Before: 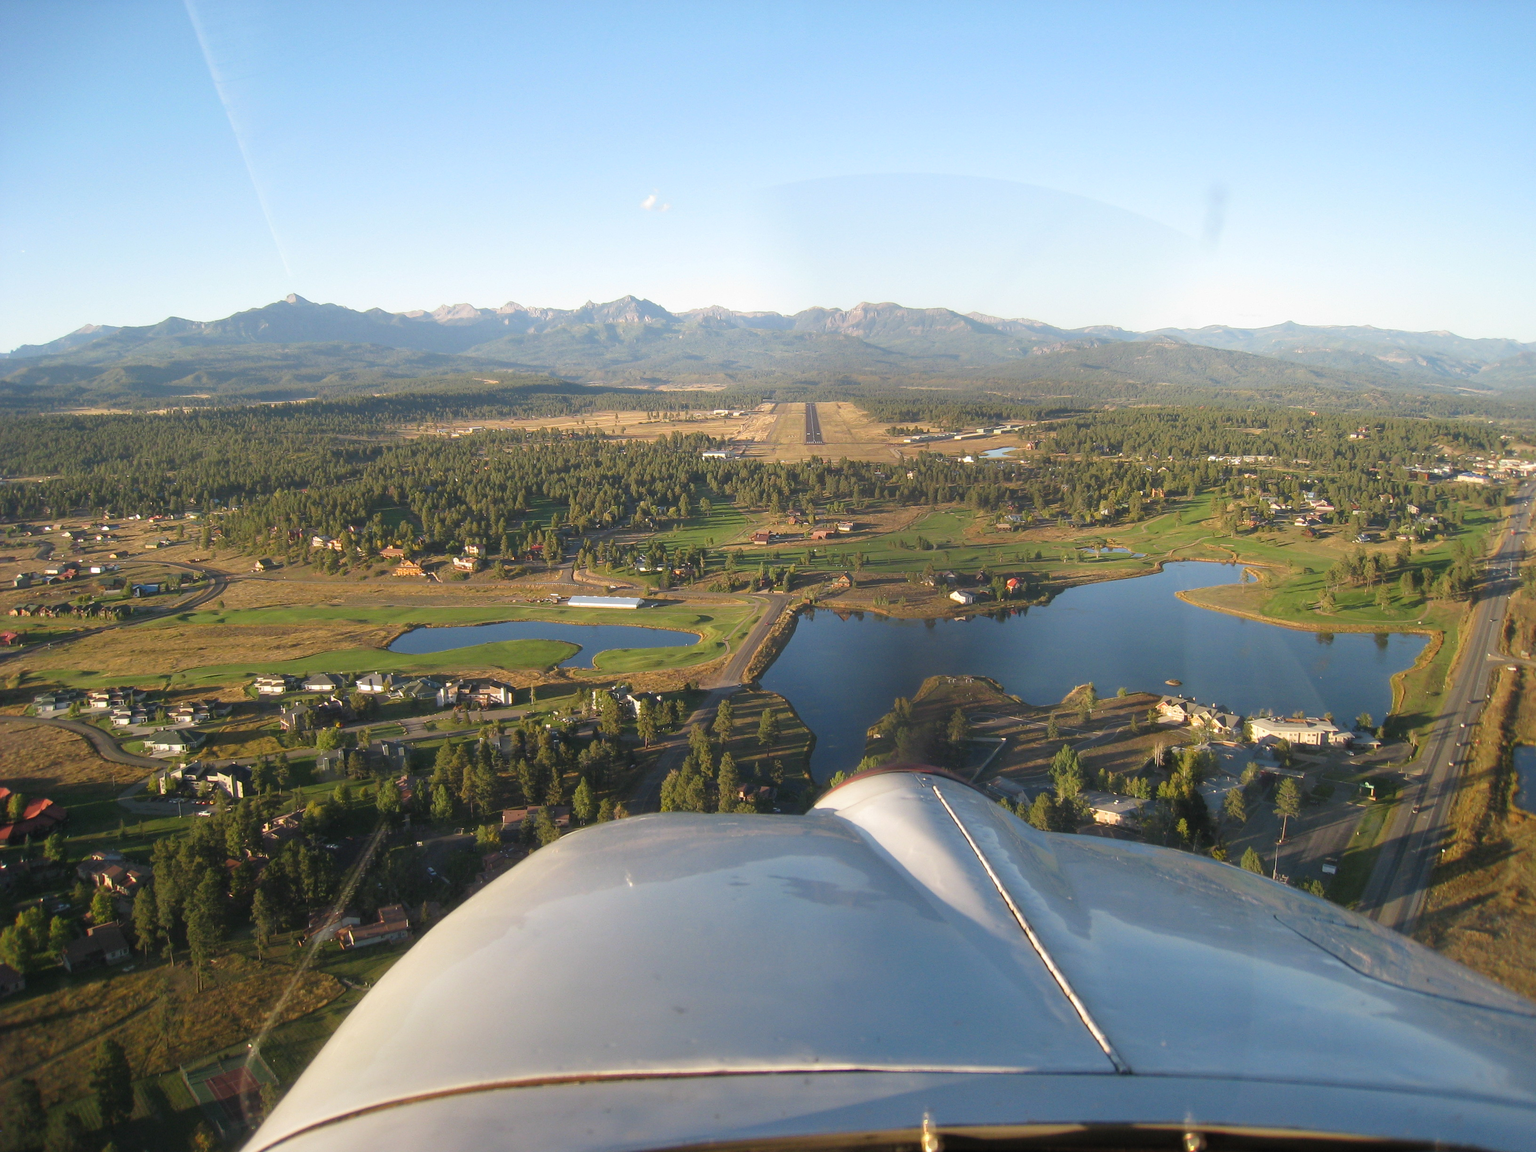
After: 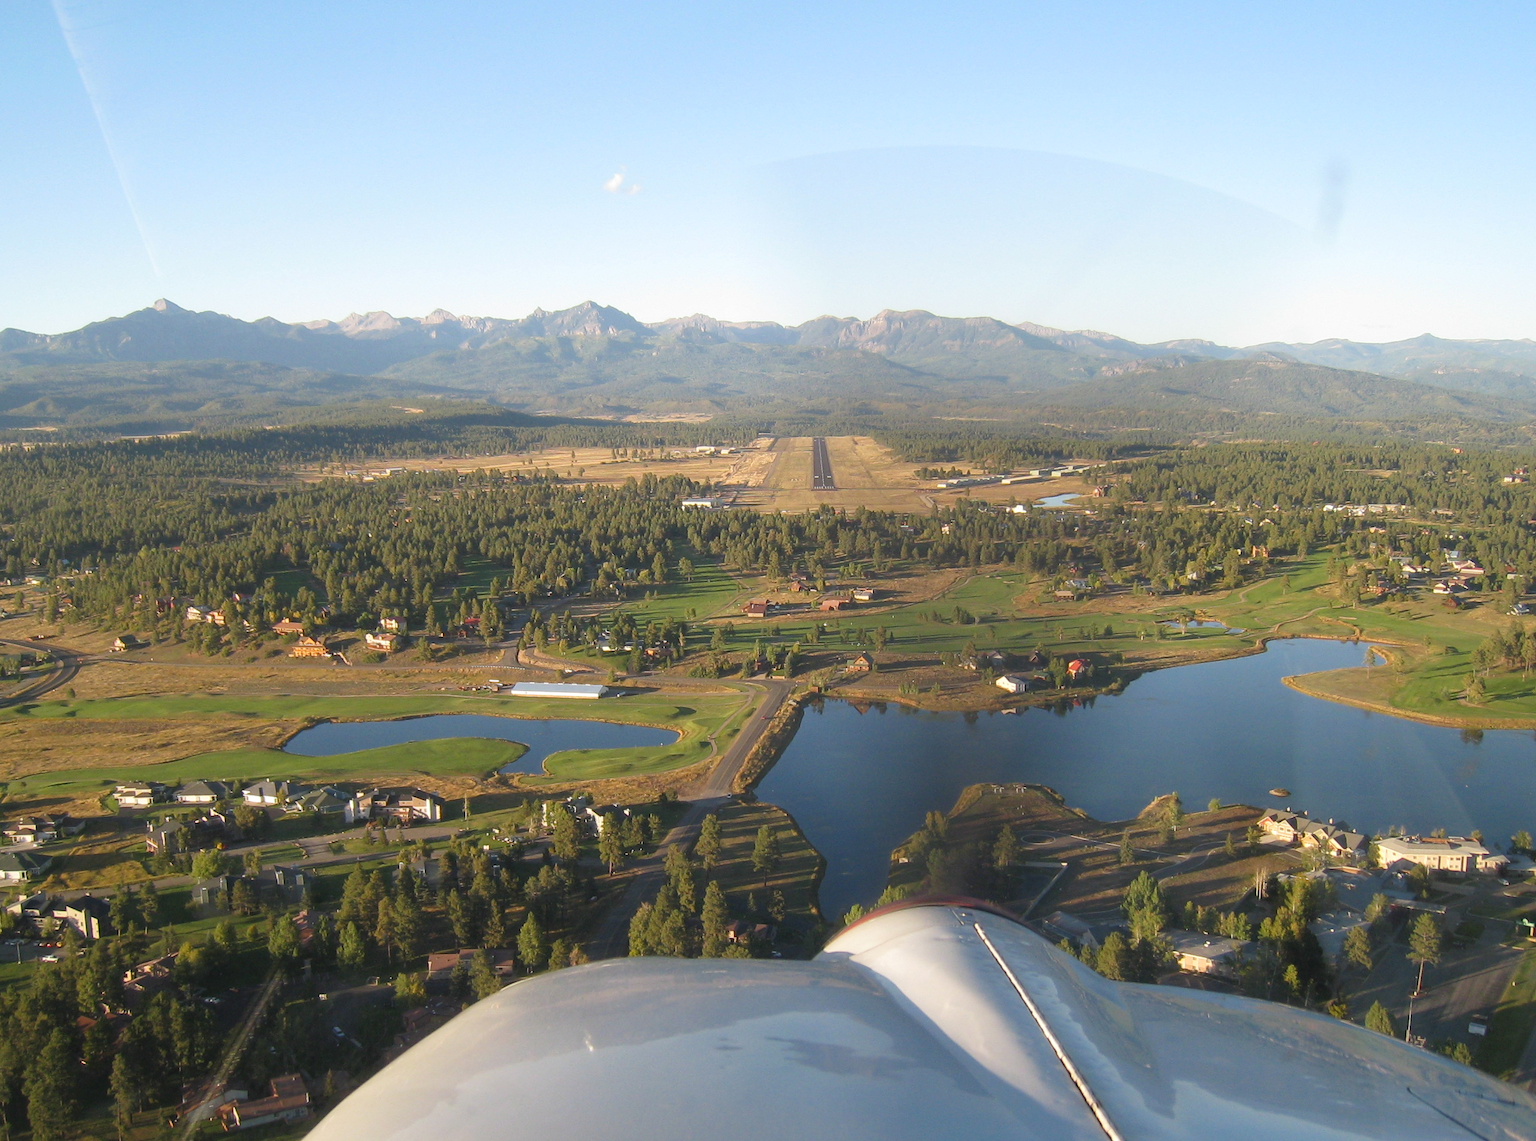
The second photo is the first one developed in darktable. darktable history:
rotate and perspective: automatic cropping off
crop and rotate: left 10.77%, top 5.1%, right 10.41%, bottom 16.76%
